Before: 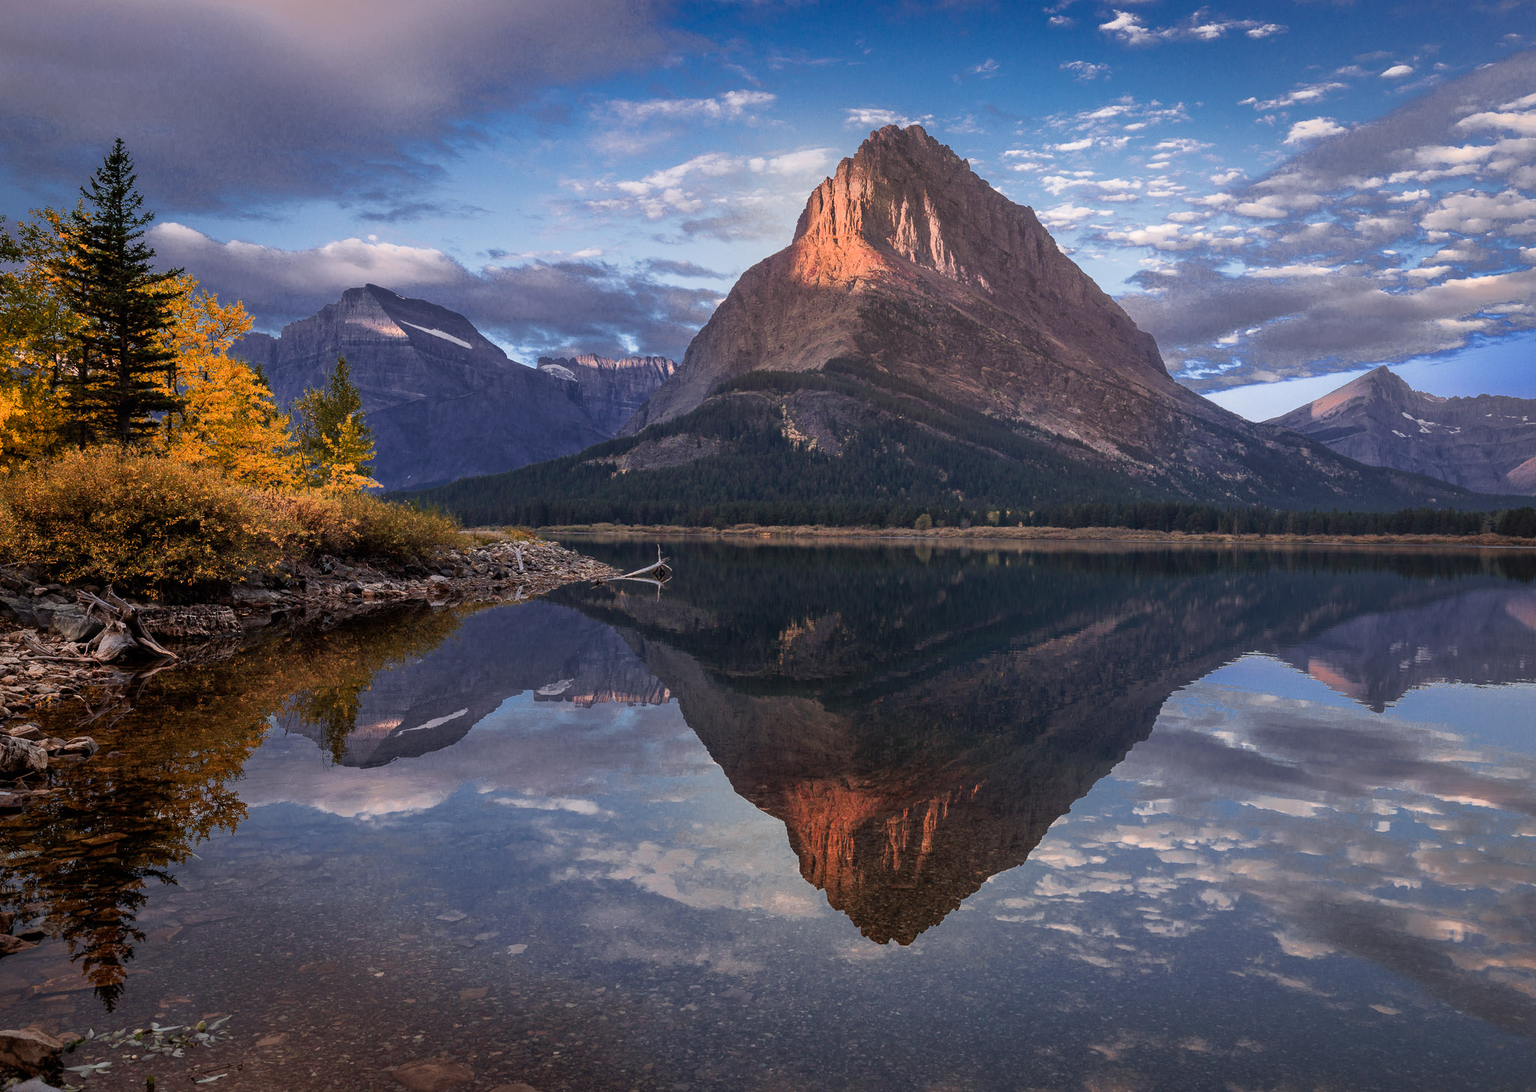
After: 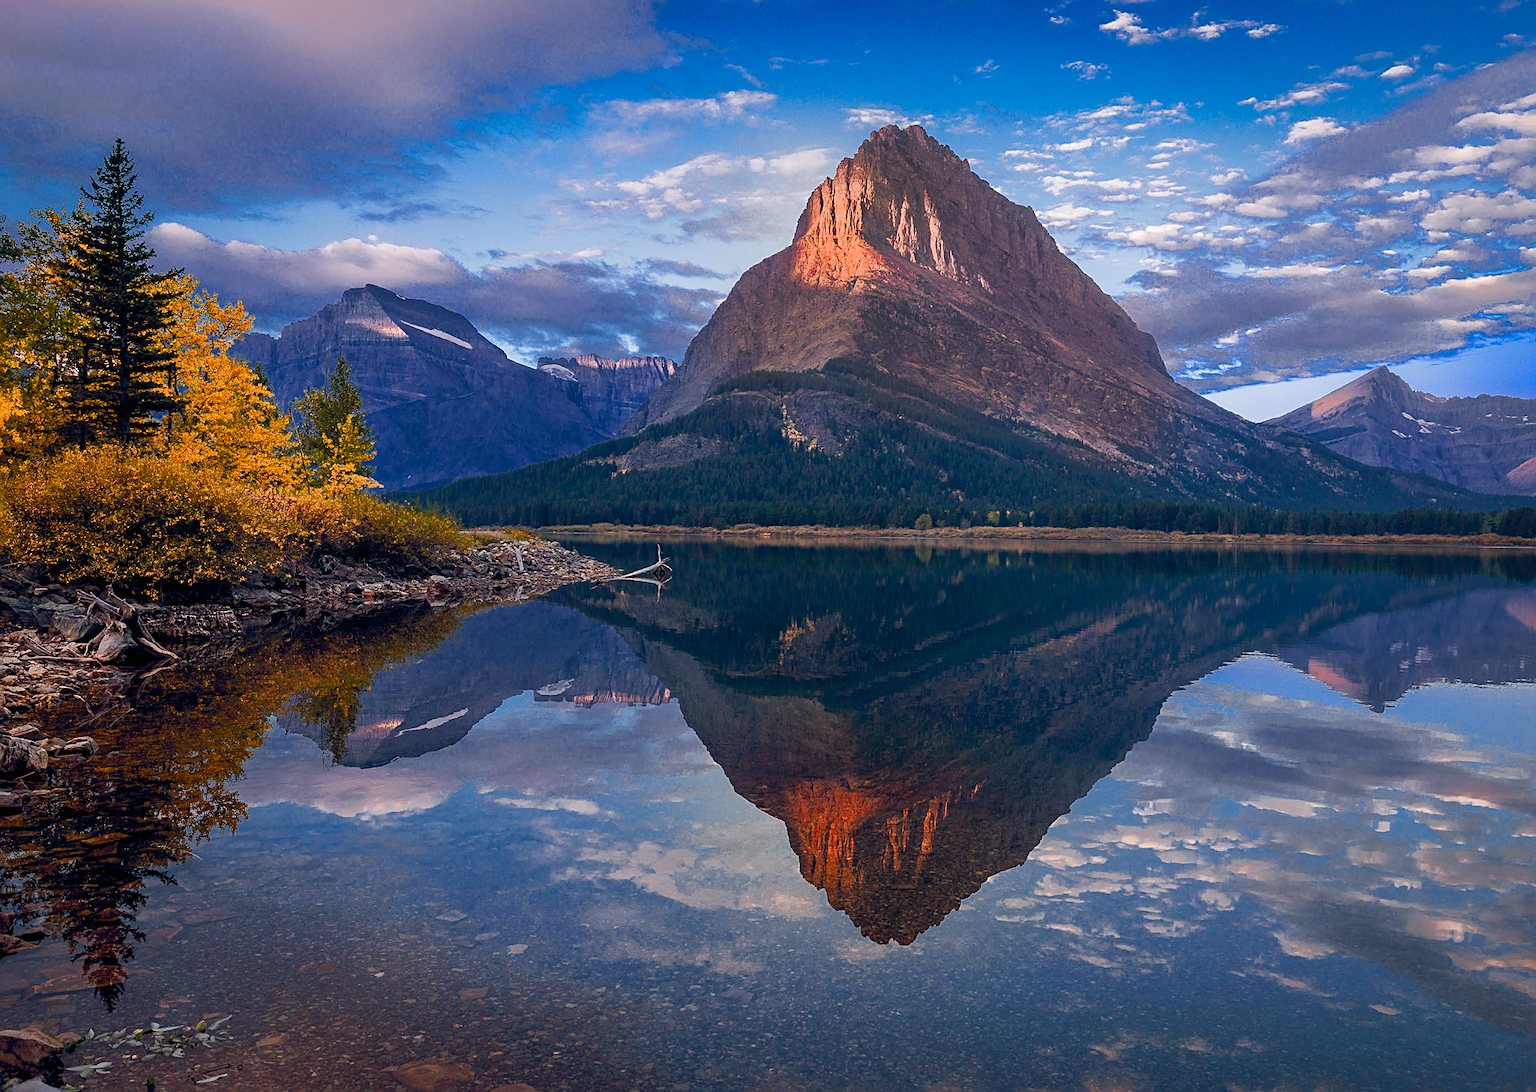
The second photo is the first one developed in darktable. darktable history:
tone equalizer: edges refinement/feathering 500, mask exposure compensation -1.57 EV, preserve details no
sharpen: on, module defaults
color balance rgb: shadows lift › luminance -7.438%, shadows lift › chroma 2.458%, shadows lift › hue 167.16°, power › luminance 1.714%, global offset › chroma 0.121%, global offset › hue 254.33°, linear chroma grading › global chroma 15.081%, perceptual saturation grading › global saturation 0.106%, perceptual saturation grading › highlights -17.129%, perceptual saturation grading › mid-tones 33.677%, perceptual saturation grading › shadows 50.369%
